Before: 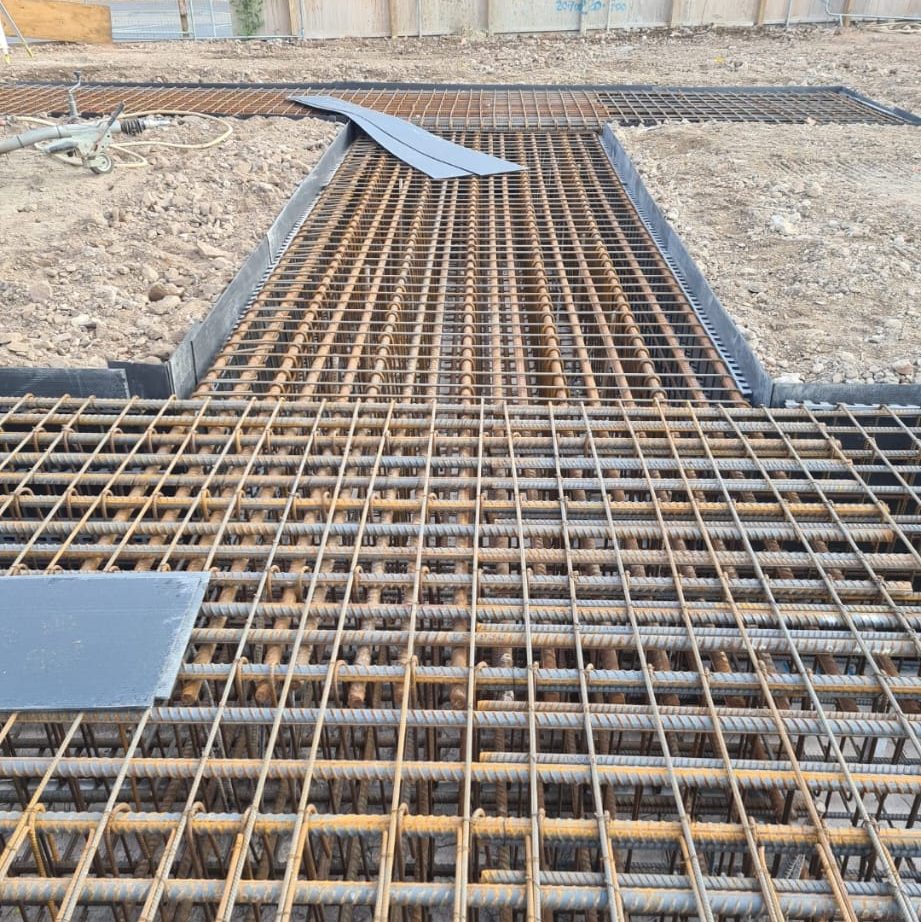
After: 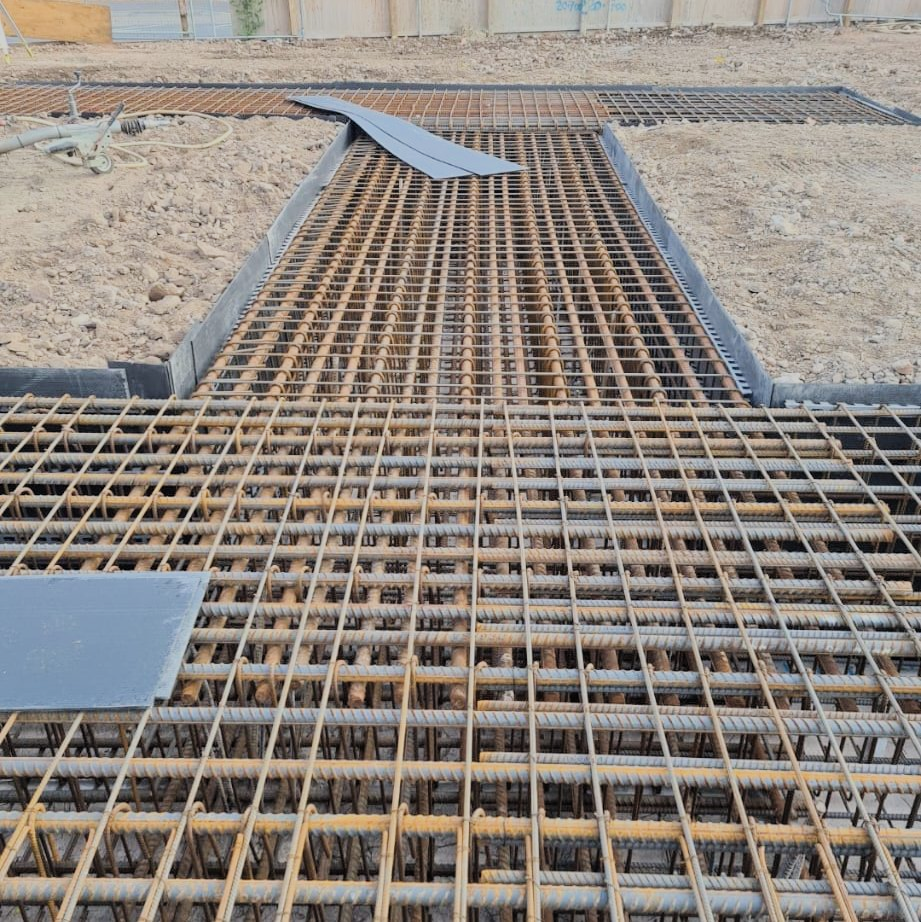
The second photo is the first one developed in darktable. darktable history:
exposure: compensate highlight preservation false
filmic rgb: black relative exposure -7.4 EV, white relative exposure 5.08 EV, hardness 3.21, color science v6 (2022)
